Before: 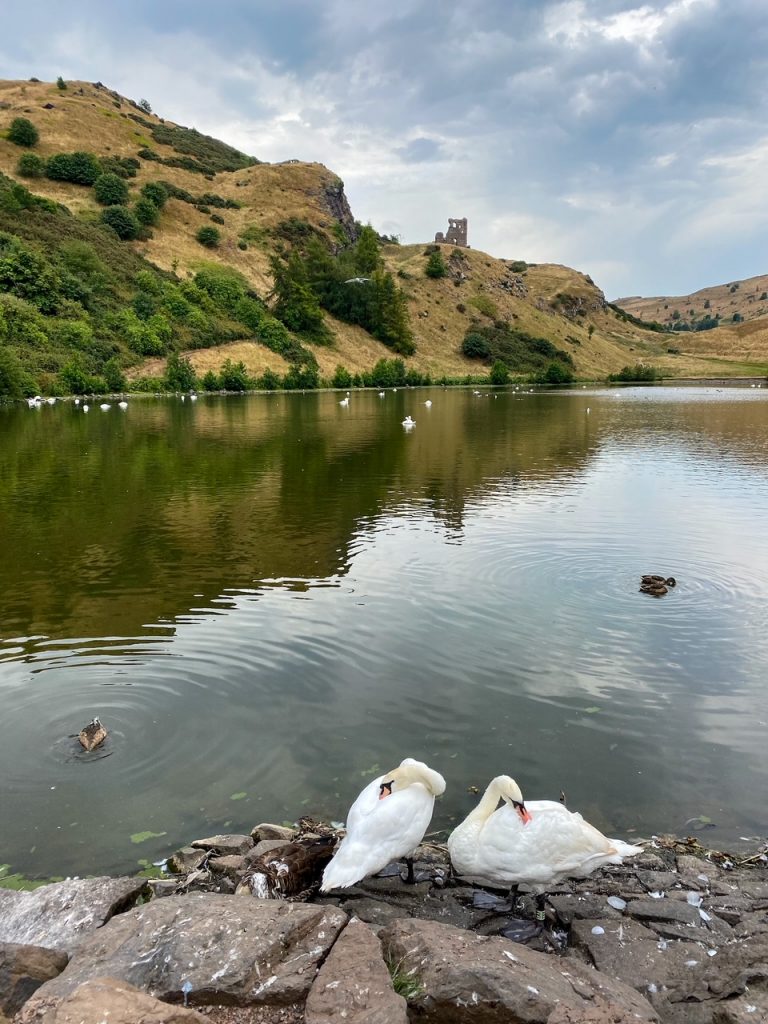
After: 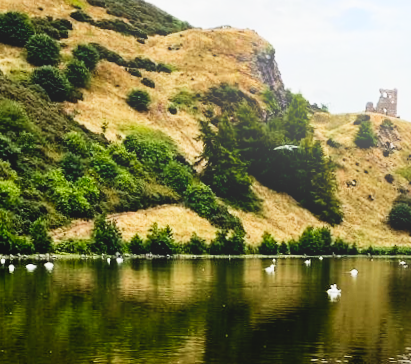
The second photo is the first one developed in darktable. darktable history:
rotate and perspective: rotation 1.57°, crop left 0.018, crop right 0.982, crop top 0.039, crop bottom 0.961
tone curve: curves: ch0 [(0, 0) (0.004, 0.001) (0.133, 0.112) (0.325, 0.362) (0.832, 0.893) (1, 1)], color space Lab, linked channels, preserve colors none
local contrast: mode bilateral grid, contrast 10, coarseness 25, detail 110%, midtone range 0.2
bloom: threshold 82.5%, strength 16.25%
crop: left 10.121%, top 10.631%, right 36.218%, bottom 51.526%
tone equalizer: -8 EV -0.417 EV, -7 EV -0.389 EV, -6 EV -0.333 EV, -5 EV -0.222 EV, -3 EV 0.222 EV, -2 EV 0.333 EV, -1 EV 0.389 EV, +0 EV 0.417 EV, edges refinement/feathering 500, mask exposure compensation -1.57 EV, preserve details no
filmic rgb: black relative exposure -16 EV, white relative exposure 5.31 EV, hardness 5.9, contrast 1.25, preserve chrominance no, color science v5 (2021)
